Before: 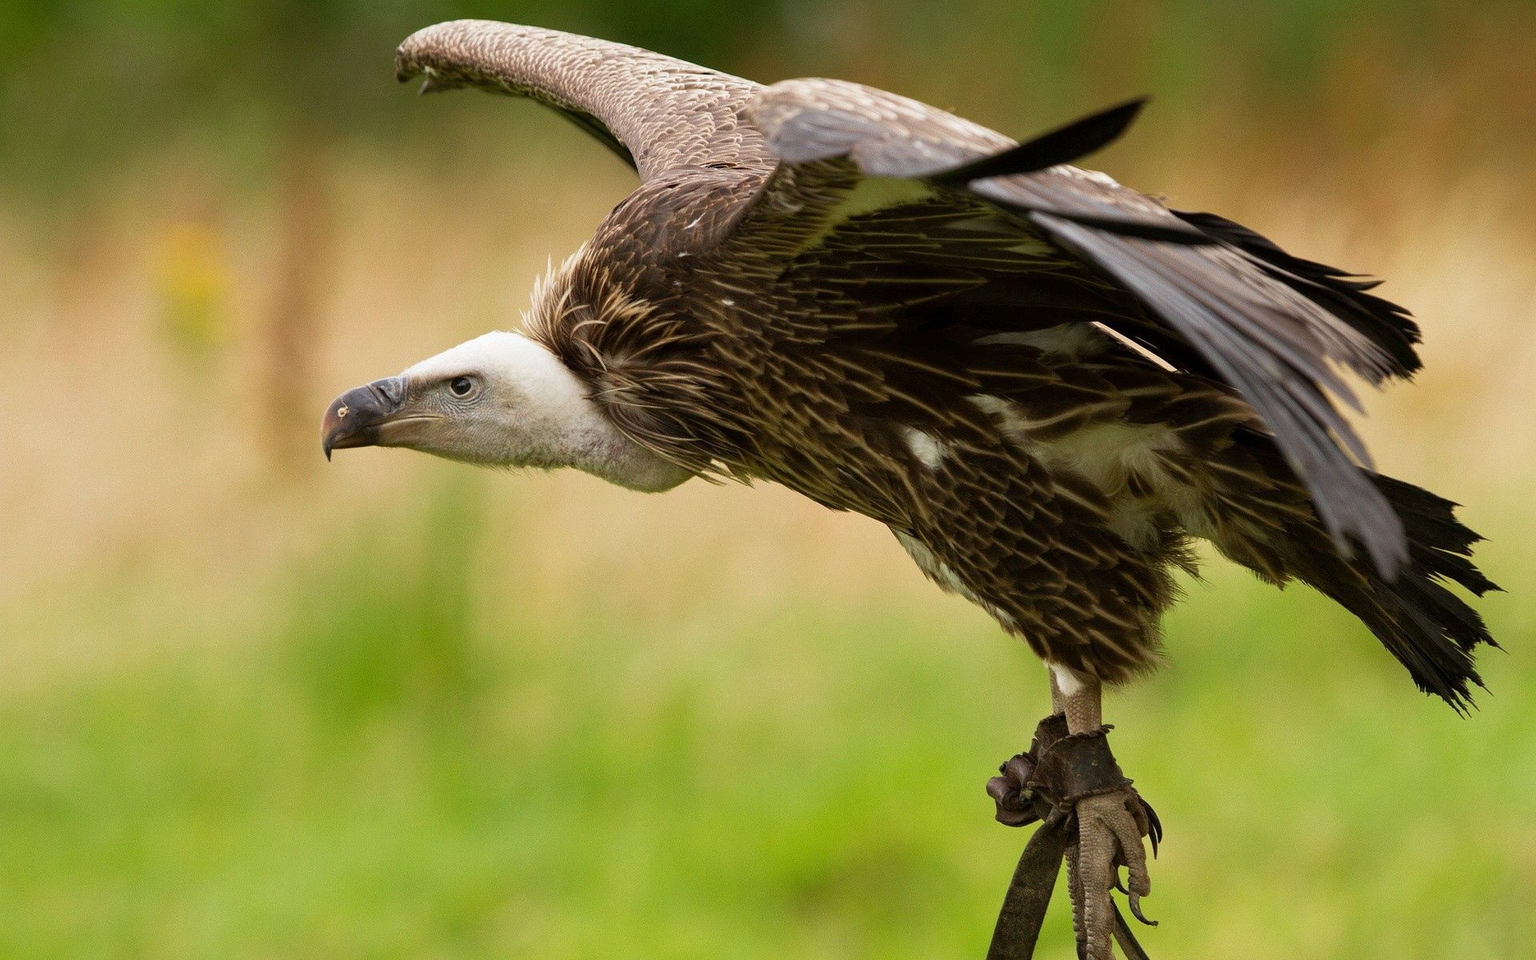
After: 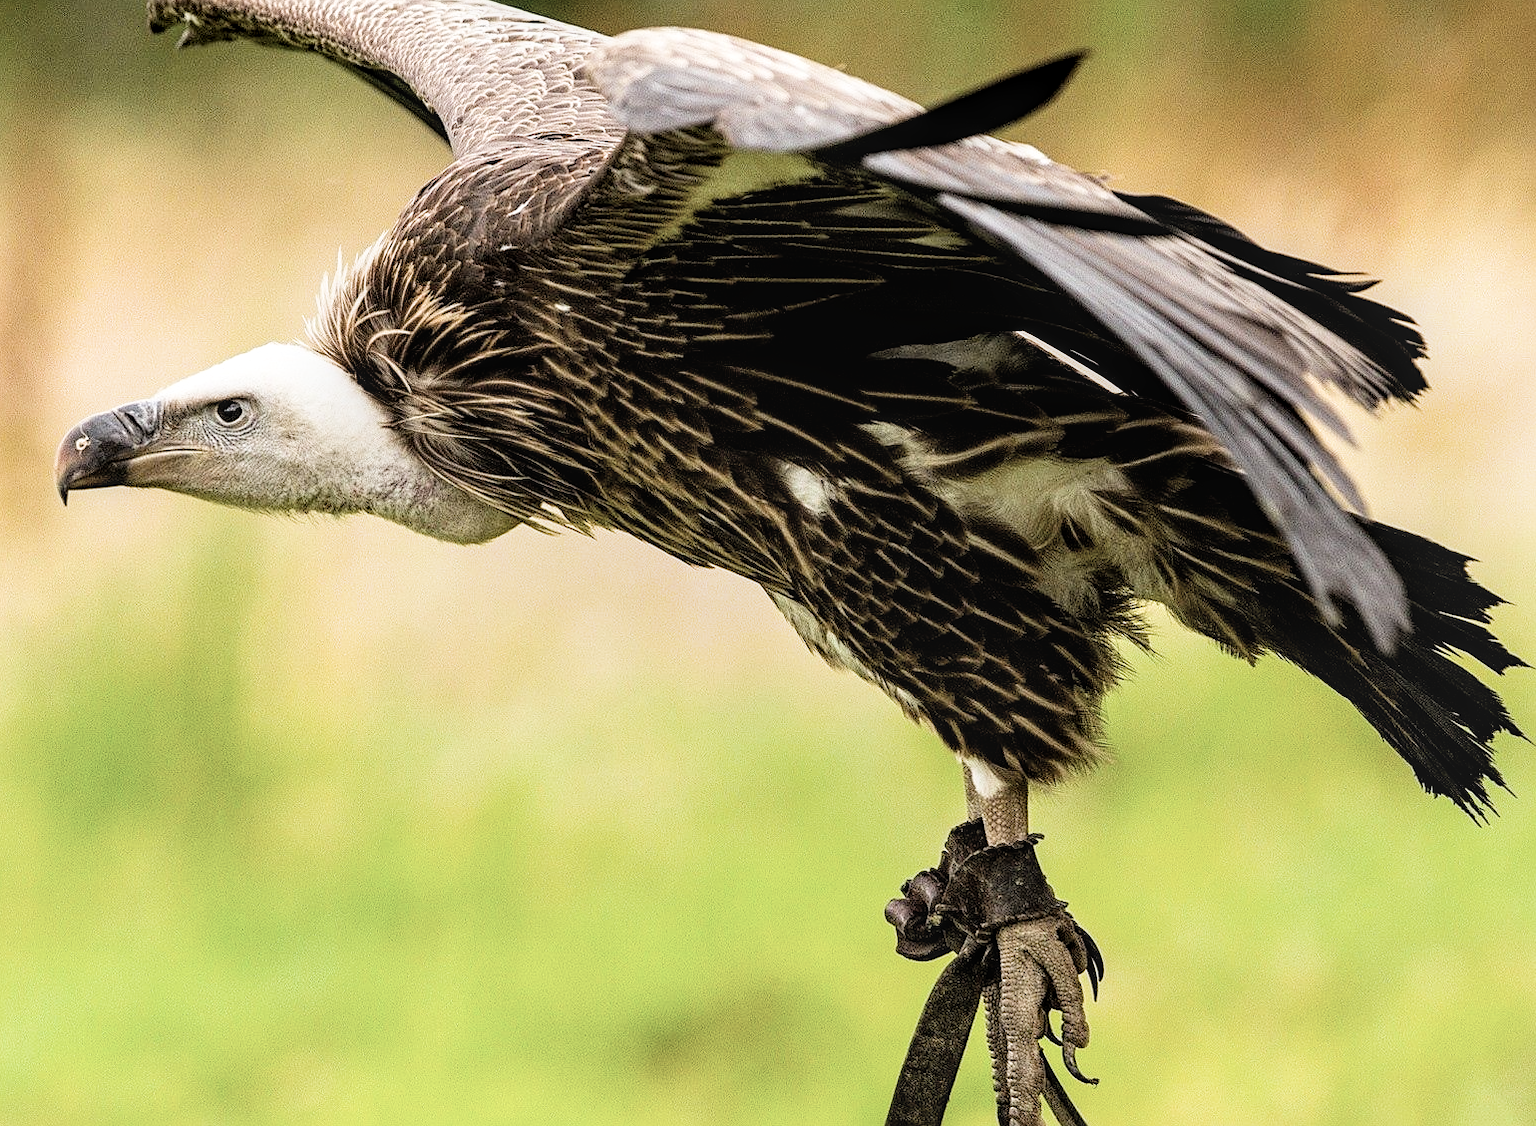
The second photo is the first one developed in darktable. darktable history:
filmic rgb: black relative exposure -5.05 EV, white relative exposure 3.51 EV, hardness 3.16, contrast 1.201, highlights saturation mix -29.64%
crop and rotate: left 18.045%, top 5.875%, right 1.71%
exposure: exposure 0.95 EV, compensate exposure bias true, compensate highlight preservation false
sharpen: amount 0.494
contrast brightness saturation: contrast 0.095, saturation -0.355
local contrast: on, module defaults
color balance rgb: perceptual saturation grading › global saturation 19.56%
